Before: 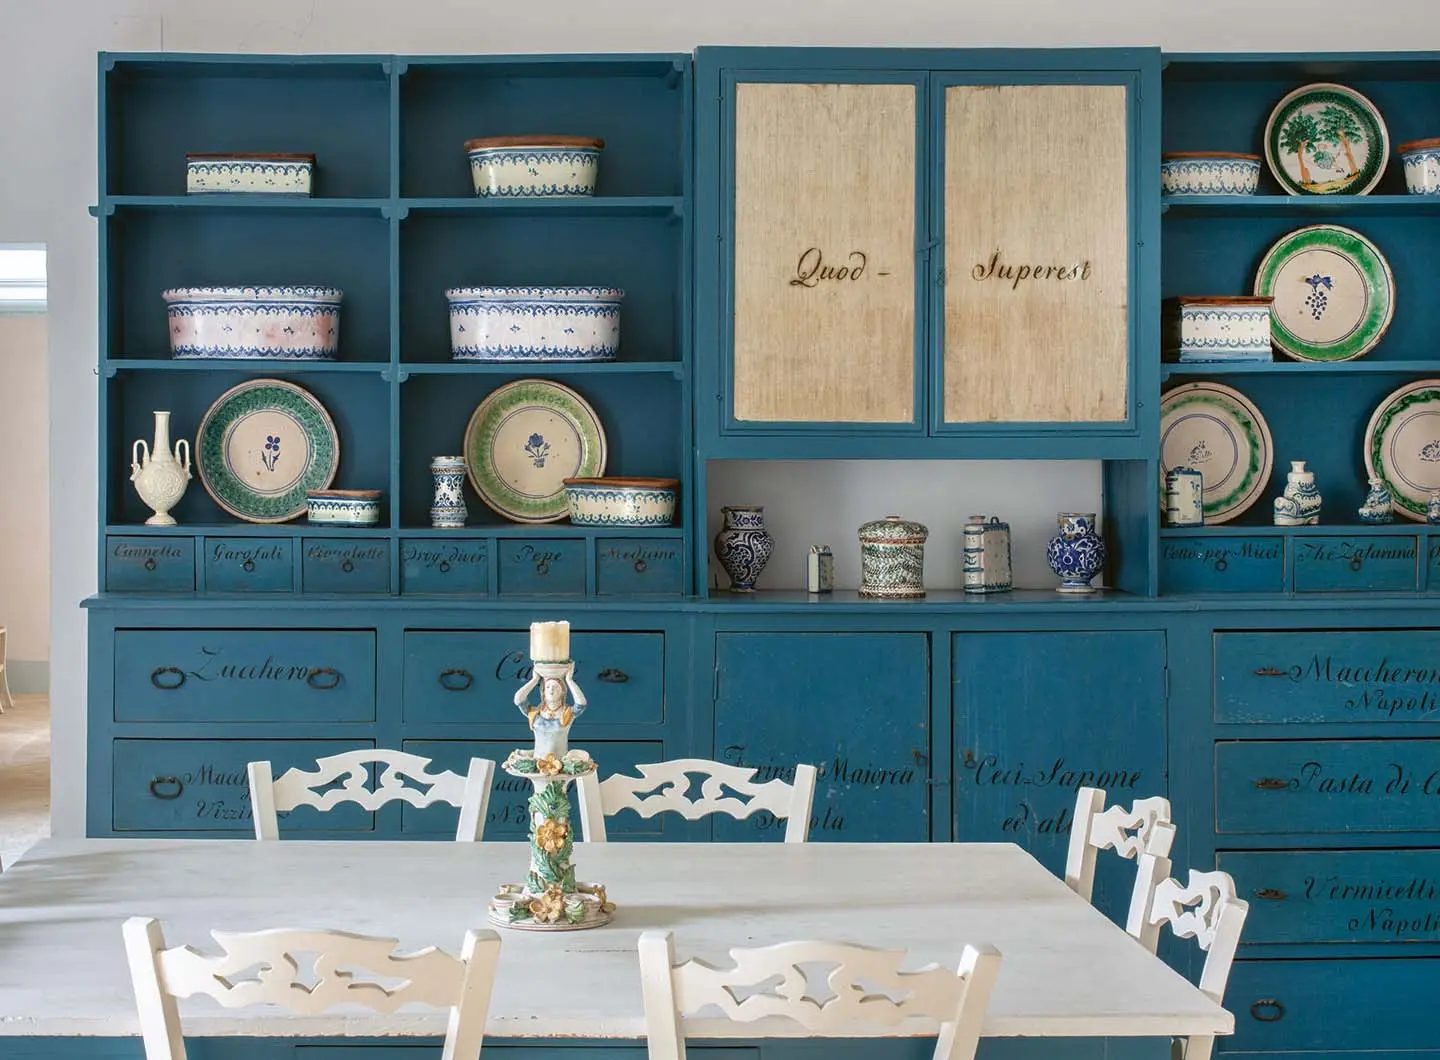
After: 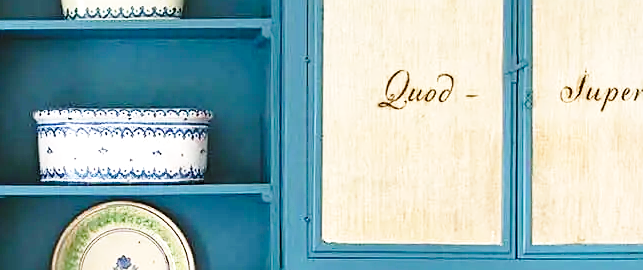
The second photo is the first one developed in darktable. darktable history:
crop: left 28.672%, top 16.832%, right 26.632%, bottom 57.681%
exposure: black level correction 0, exposure 0.7 EV, compensate highlight preservation false
sharpen: on, module defaults
base curve: curves: ch0 [(0, 0) (0.028, 0.03) (0.121, 0.232) (0.46, 0.748) (0.859, 0.968) (1, 1)], preserve colors none
